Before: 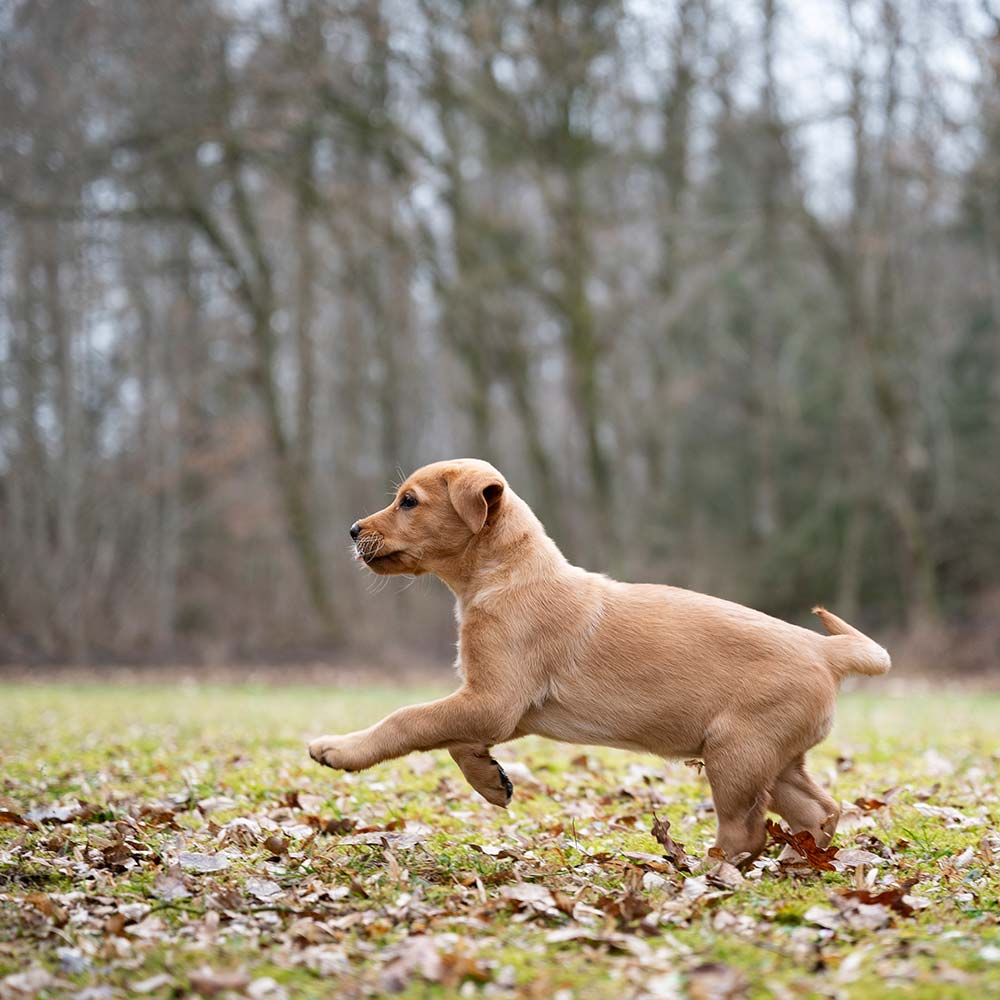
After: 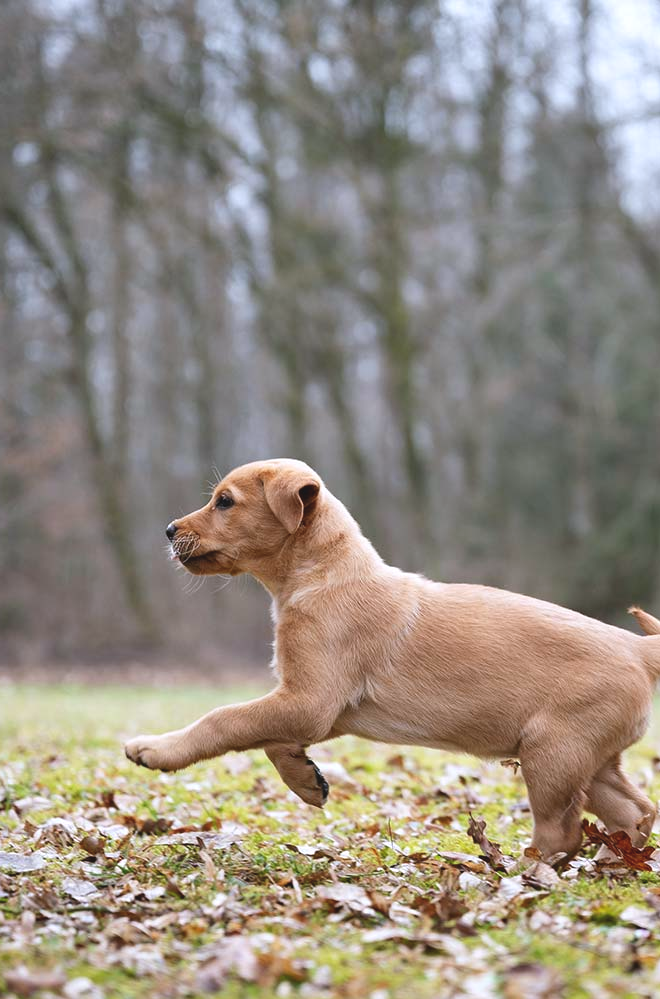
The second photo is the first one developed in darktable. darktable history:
white balance: red 0.984, blue 1.059
crop and rotate: left 18.442%, right 15.508%
exposure: black level correction -0.008, exposure 0.067 EV, compensate highlight preservation false
